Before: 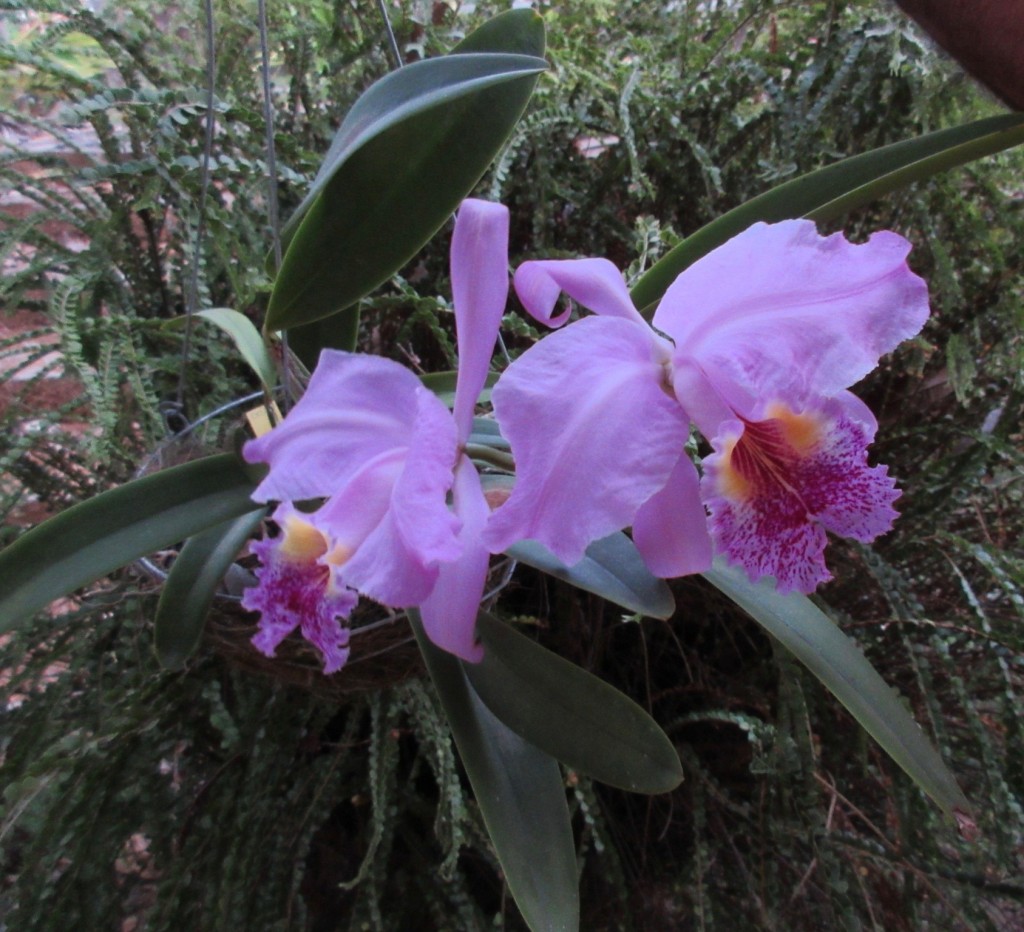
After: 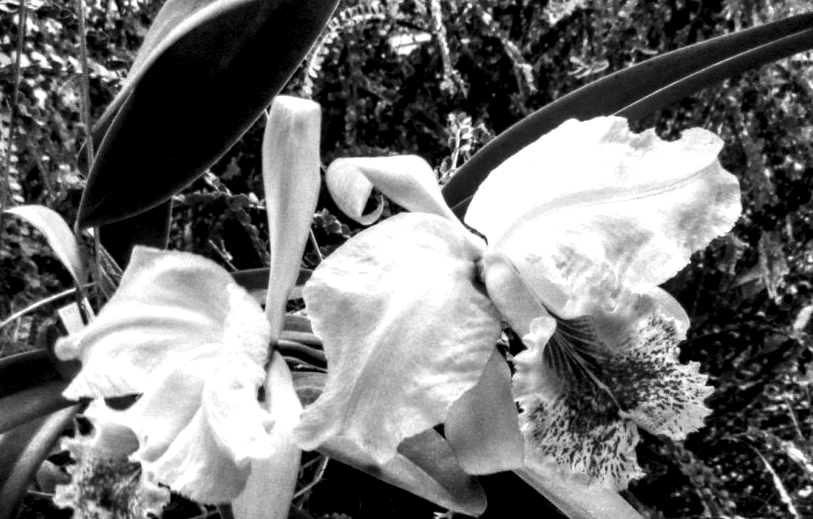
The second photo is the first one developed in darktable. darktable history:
shadows and highlights: soften with gaussian
crop: left 18.38%, top 11.092%, right 2.134%, bottom 33.217%
local contrast: detail 203%
tone equalizer: -8 EV -0.75 EV, -7 EV -0.7 EV, -6 EV -0.6 EV, -5 EV -0.4 EV, -3 EV 0.4 EV, -2 EV 0.6 EV, -1 EV 0.7 EV, +0 EV 0.75 EV, edges refinement/feathering 500, mask exposure compensation -1.57 EV, preserve details no
color calibration: output gray [0.246, 0.254, 0.501, 0], gray › normalize channels true, illuminant same as pipeline (D50), adaptation XYZ, x 0.346, y 0.359, gamut compression 0
monochrome: on, module defaults
